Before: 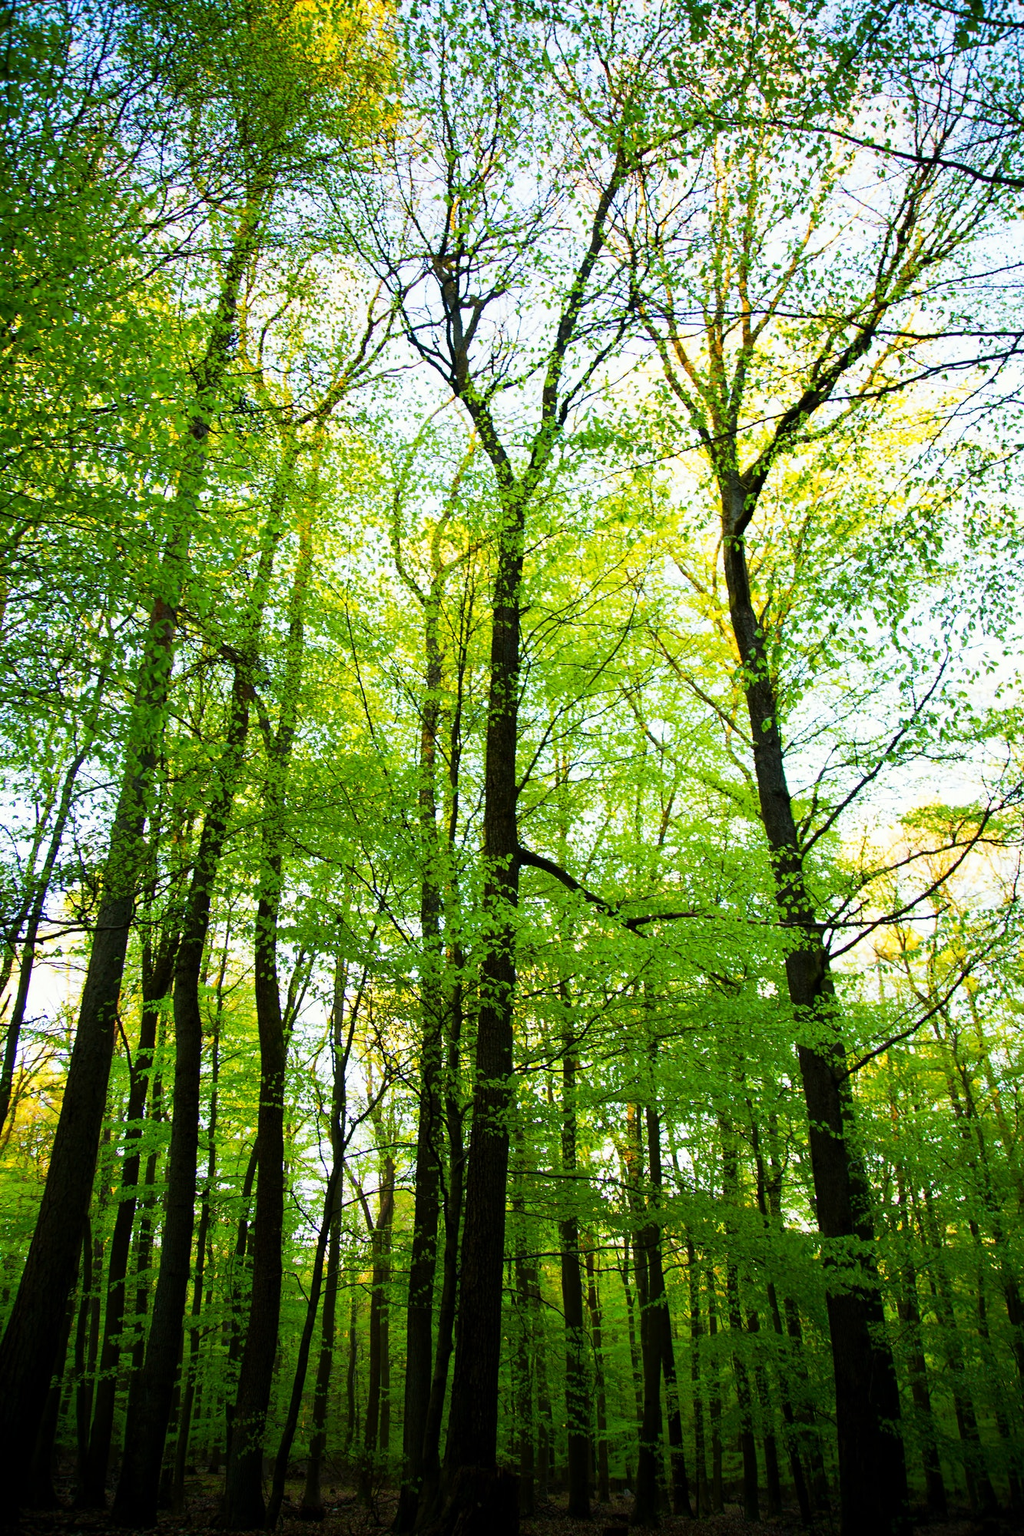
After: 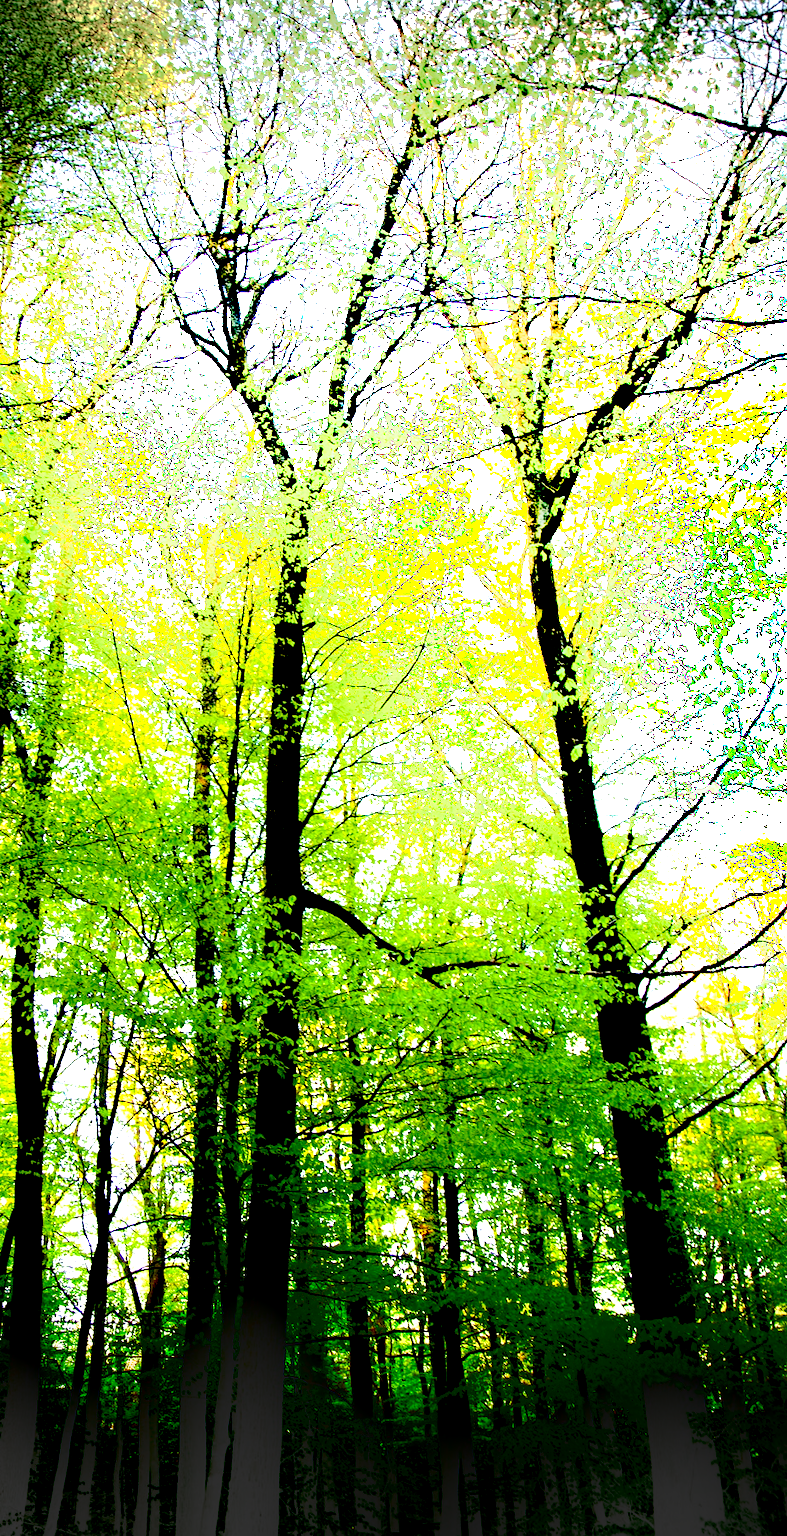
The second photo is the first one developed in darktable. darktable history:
shadows and highlights: shadows -55.55, highlights 86.69, highlights color adjustment 40.18%, soften with gaussian
crop and rotate: left 23.971%, top 2.876%, right 6.407%, bottom 6.645%
exposure: black level correction 0.037, exposure 0.902 EV, compensate highlight preservation false
vignetting: fall-off start 89.09%, fall-off radius 44.03%, width/height ratio 1.166
